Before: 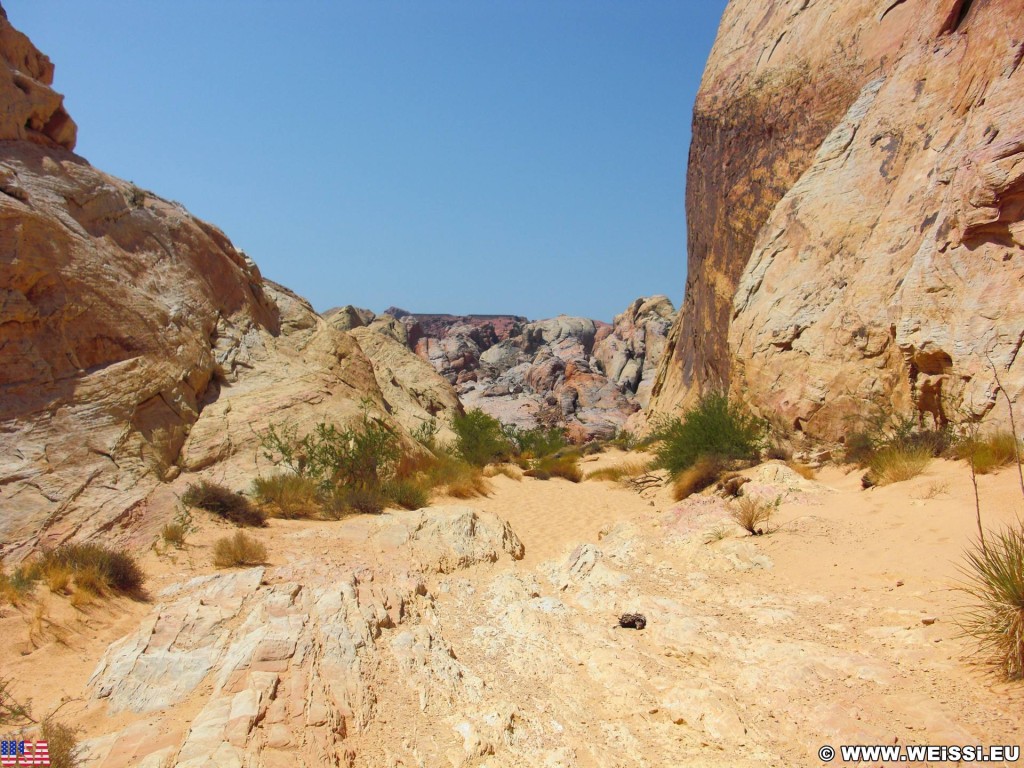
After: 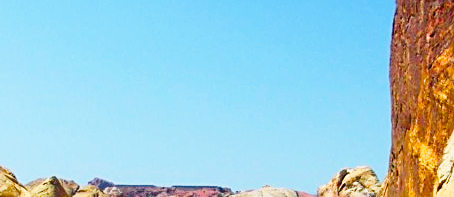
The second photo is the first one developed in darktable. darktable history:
crop: left 28.916%, top 16.799%, right 26.726%, bottom 57.517%
base curve: curves: ch0 [(0, 0) (0.026, 0.03) (0.109, 0.232) (0.351, 0.748) (0.669, 0.968) (1, 1)], preserve colors none
exposure: exposure -0.217 EV, compensate exposure bias true, compensate highlight preservation false
sharpen: on, module defaults
color balance rgb: perceptual saturation grading › global saturation 0.498%, perceptual saturation grading › mid-tones 6.376%, perceptual saturation grading › shadows 71.836%, global vibrance 14.907%
